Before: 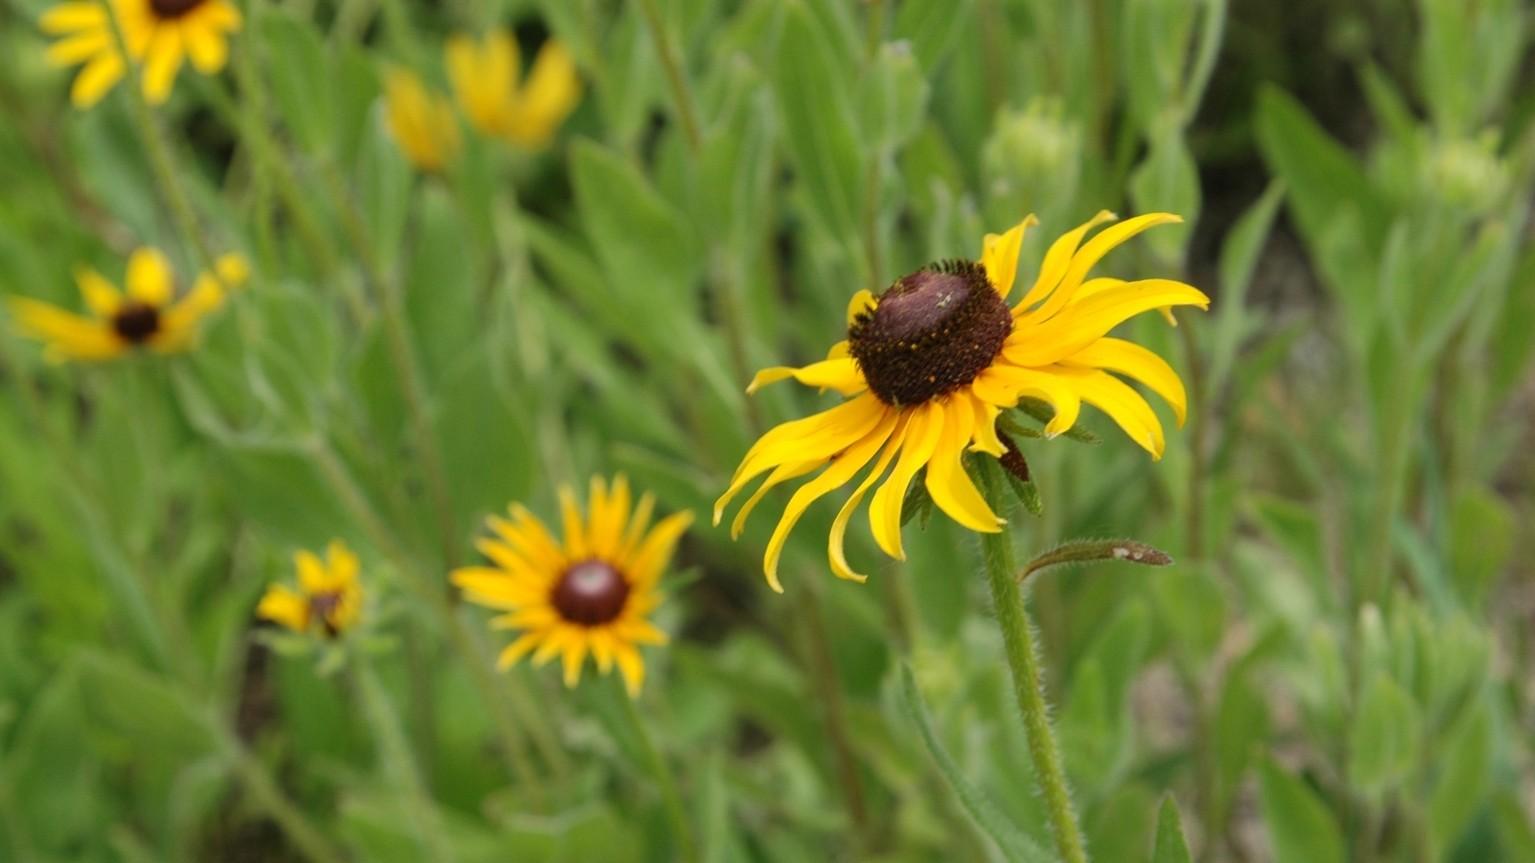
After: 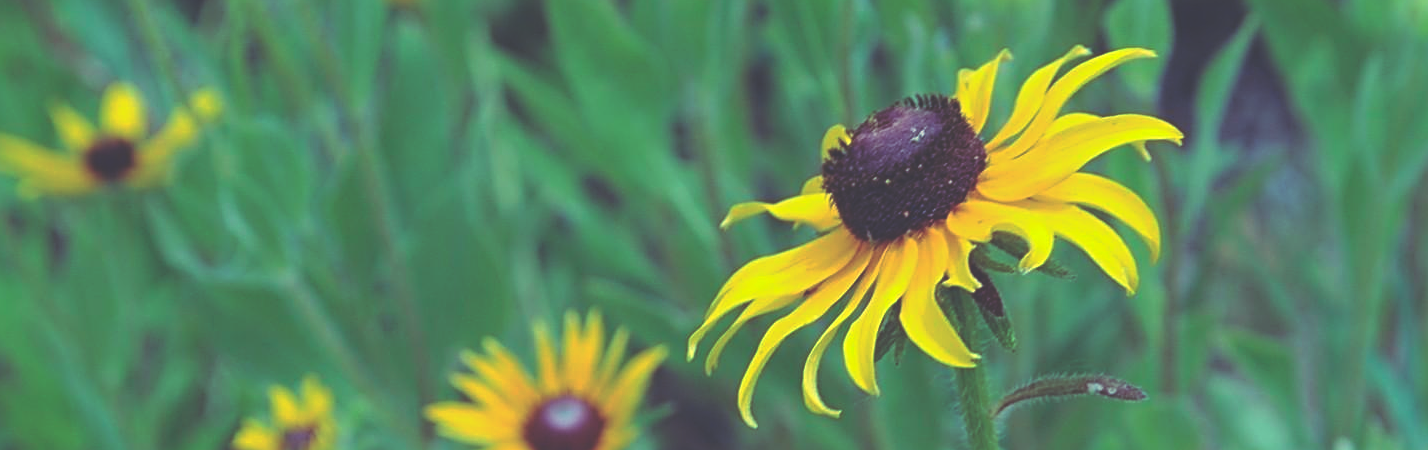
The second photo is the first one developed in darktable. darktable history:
contrast brightness saturation: brightness 0.09, saturation 0.19
sharpen: radius 2.543, amount 0.636
crop: left 1.744%, top 19.225%, right 5.069%, bottom 28.357%
white balance: emerald 1
rgb curve: curves: ch0 [(0, 0.186) (0.314, 0.284) (0.576, 0.466) (0.805, 0.691) (0.936, 0.886)]; ch1 [(0, 0.186) (0.314, 0.284) (0.581, 0.534) (0.771, 0.746) (0.936, 0.958)]; ch2 [(0, 0.216) (0.275, 0.39) (1, 1)], mode RGB, independent channels, compensate middle gray true, preserve colors none
